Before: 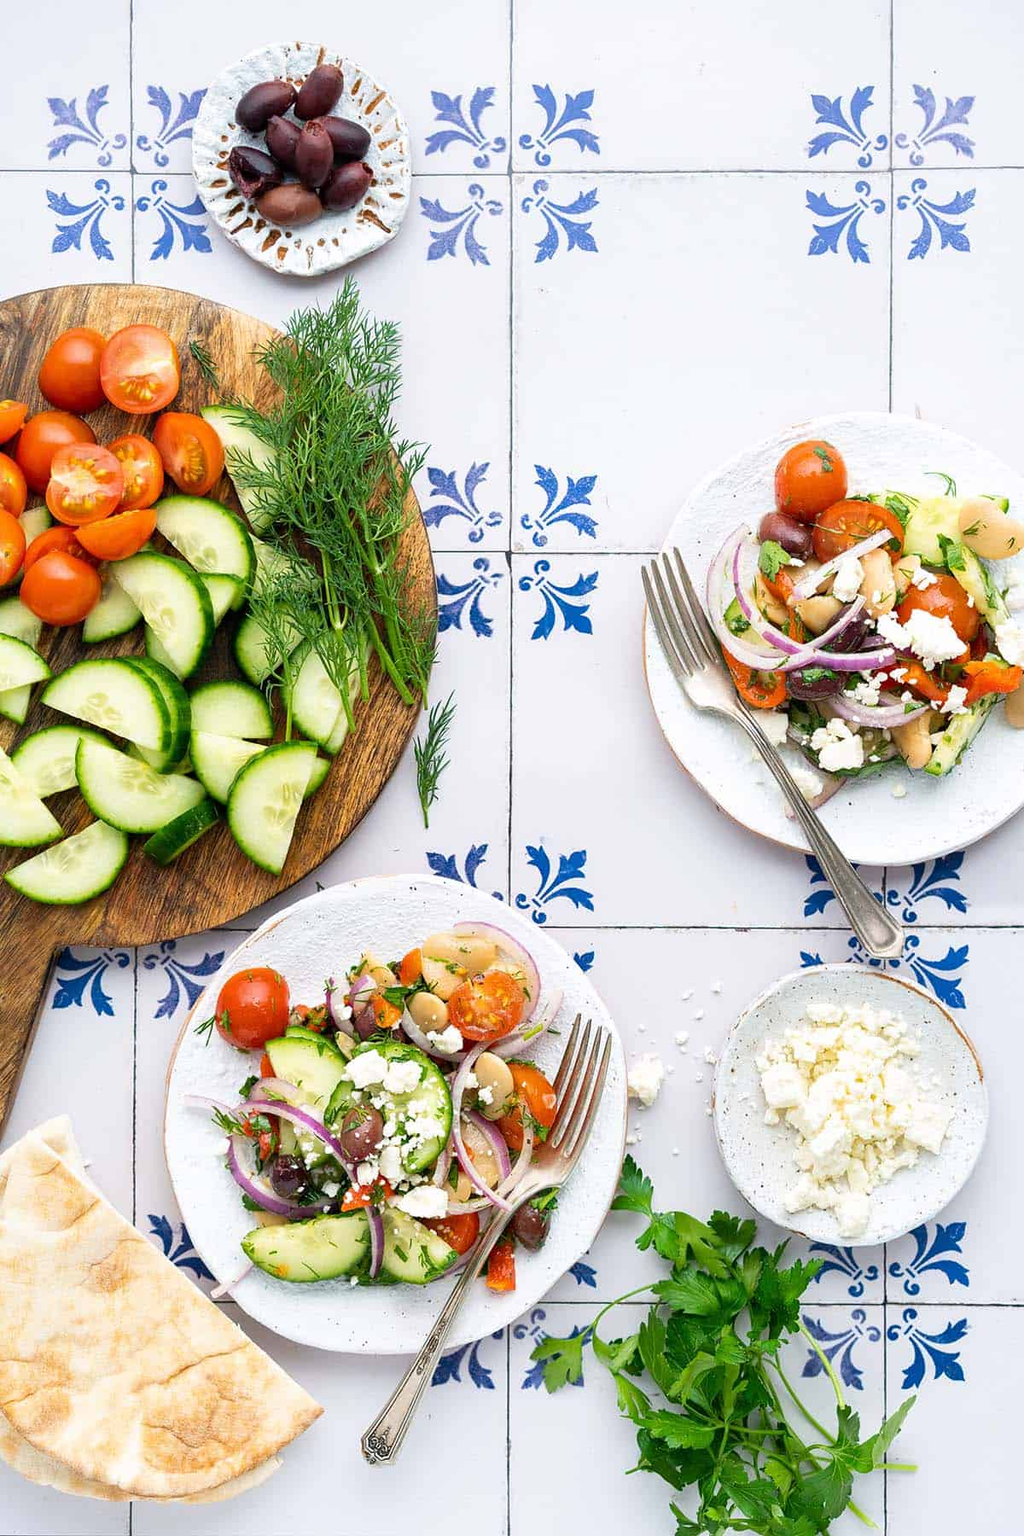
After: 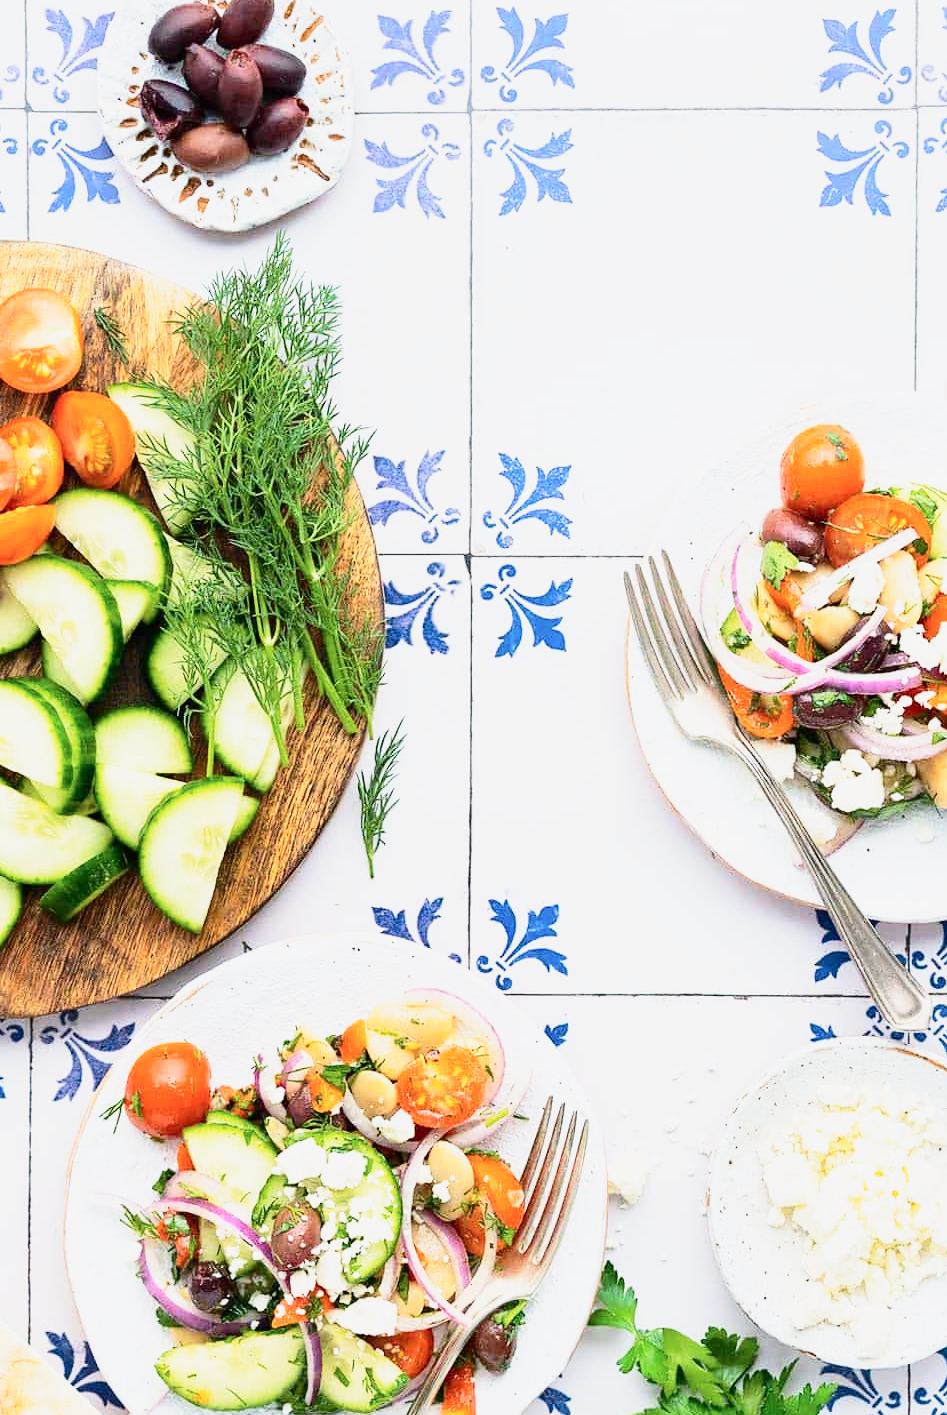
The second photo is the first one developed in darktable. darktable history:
base curve: curves: ch0 [(0, 0) (0.088, 0.125) (0.176, 0.251) (0.354, 0.501) (0.613, 0.749) (1, 0.877)], preserve colors none
tone curve: curves: ch0 [(0, 0) (0.003, 0.005) (0.011, 0.013) (0.025, 0.027) (0.044, 0.044) (0.069, 0.06) (0.1, 0.081) (0.136, 0.114) (0.177, 0.16) (0.224, 0.211) (0.277, 0.277) (0.335, 0.354) (0.399, 0.435) (0.468, 0.538) (0.543, 0.626) (0.623, 0.708) (0.709, 0.789) (0.801, 0.867) (0.898, 0.935) (1, 1)], color space Lab, independent channels, preserve colors none
crop and rotate: left 10.747%, top 5.13%, right 10.318%, bottom 16.258%
